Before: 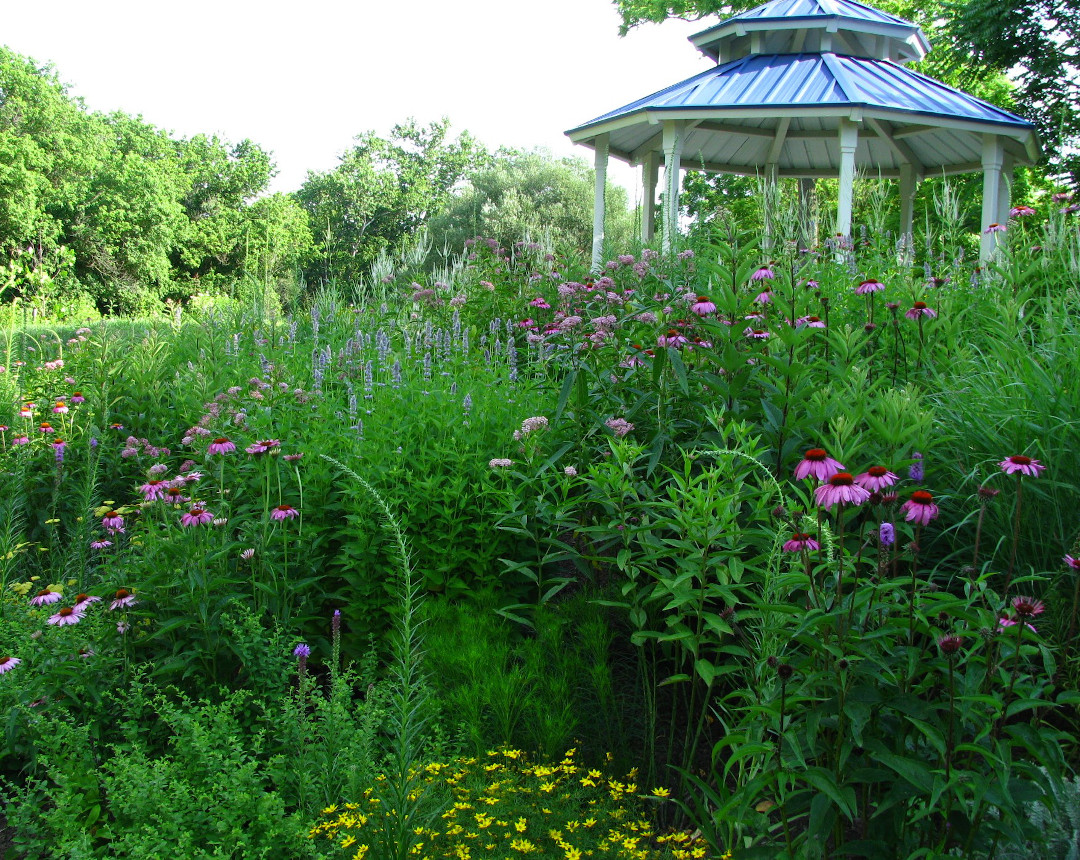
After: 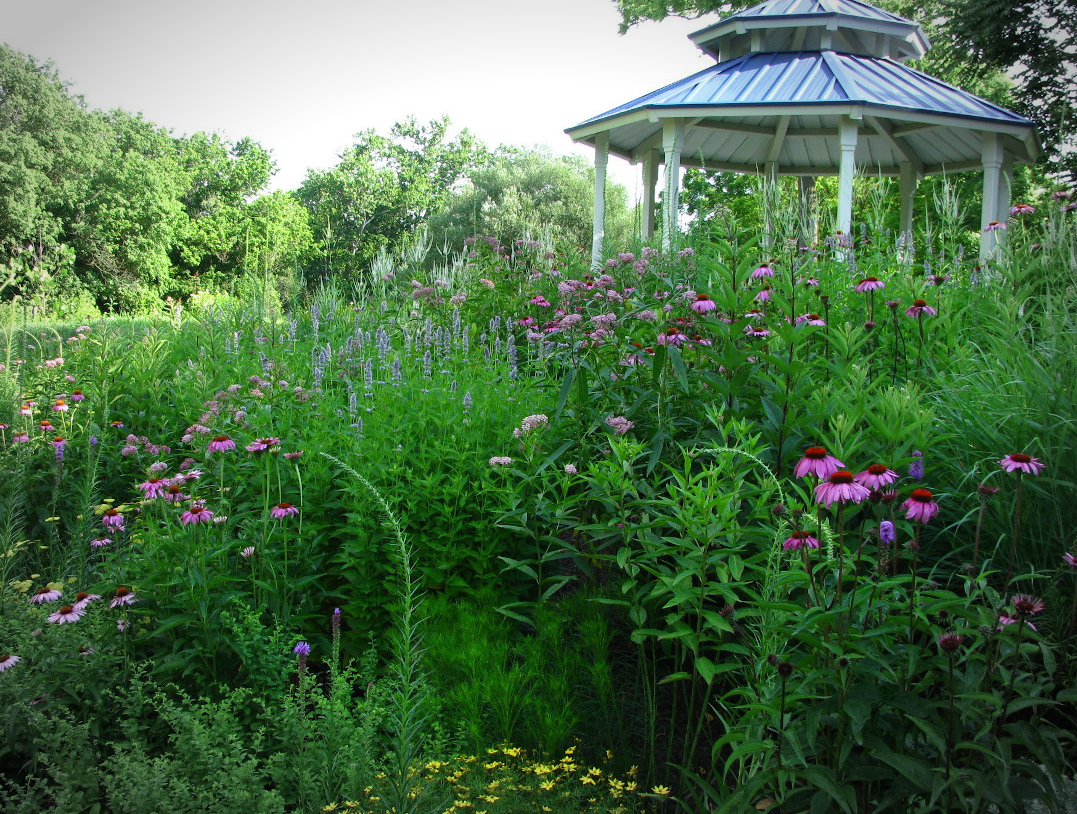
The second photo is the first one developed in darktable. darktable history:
vignetting: automatic ratio true
crop: top 0.314%, right 0.26%, bottom 5.024%
